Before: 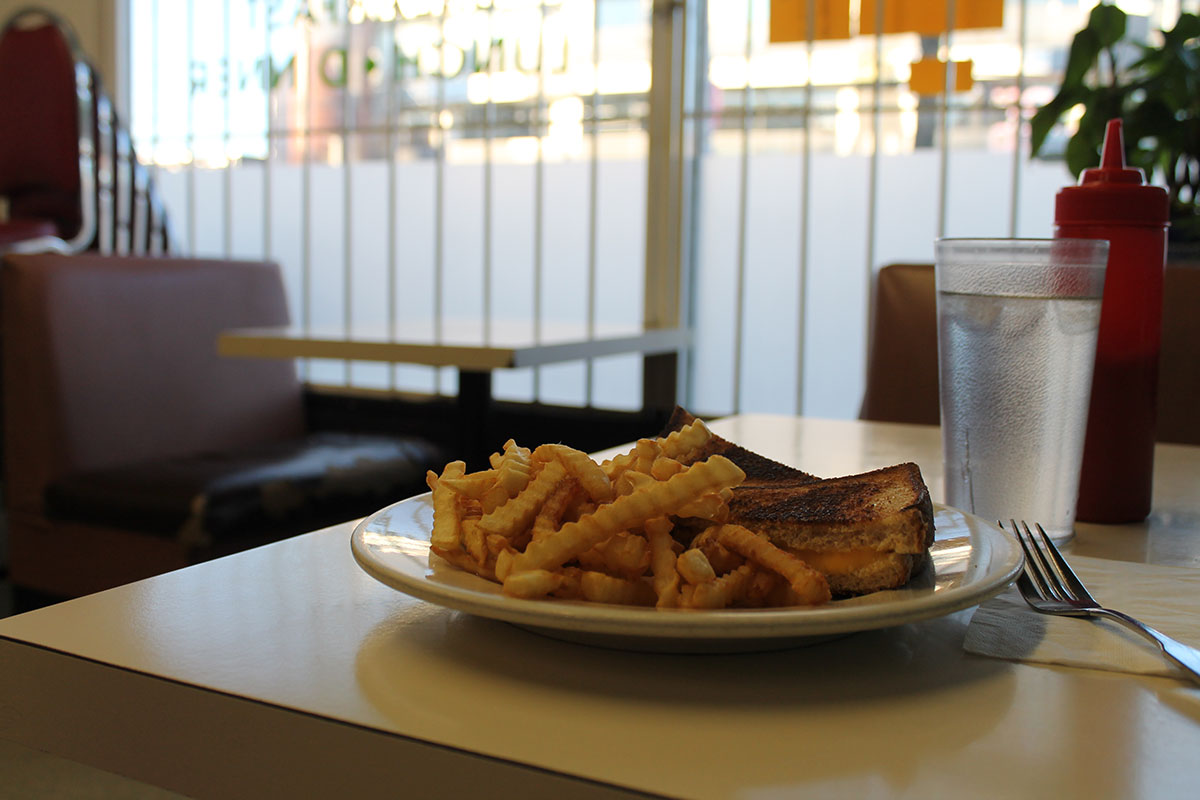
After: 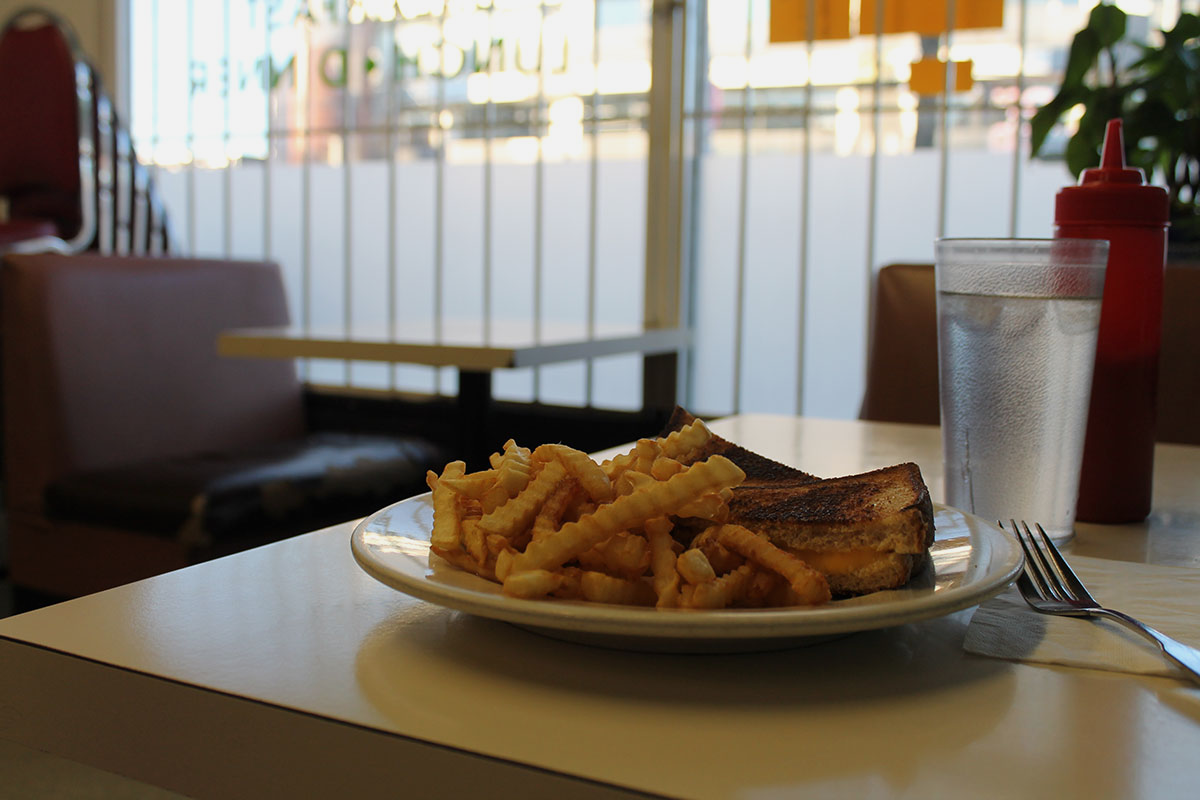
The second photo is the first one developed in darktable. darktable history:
exposure: exposure -0.176 EV, compensate highlight preservation false
